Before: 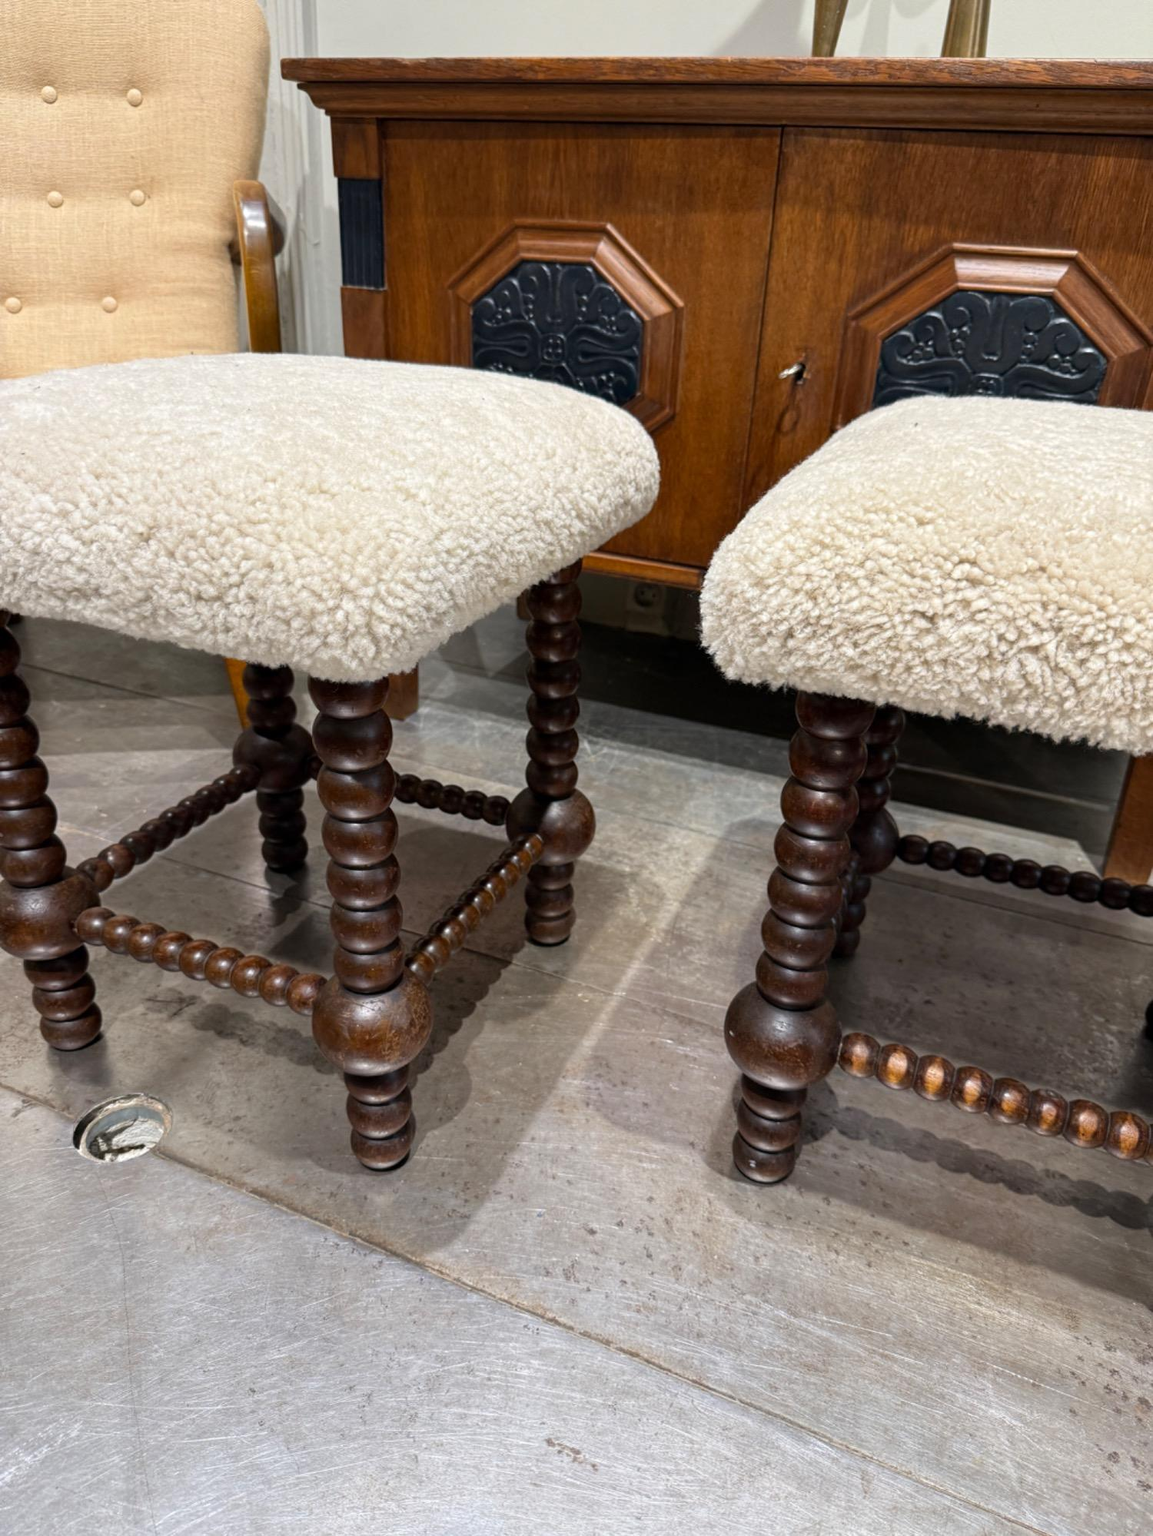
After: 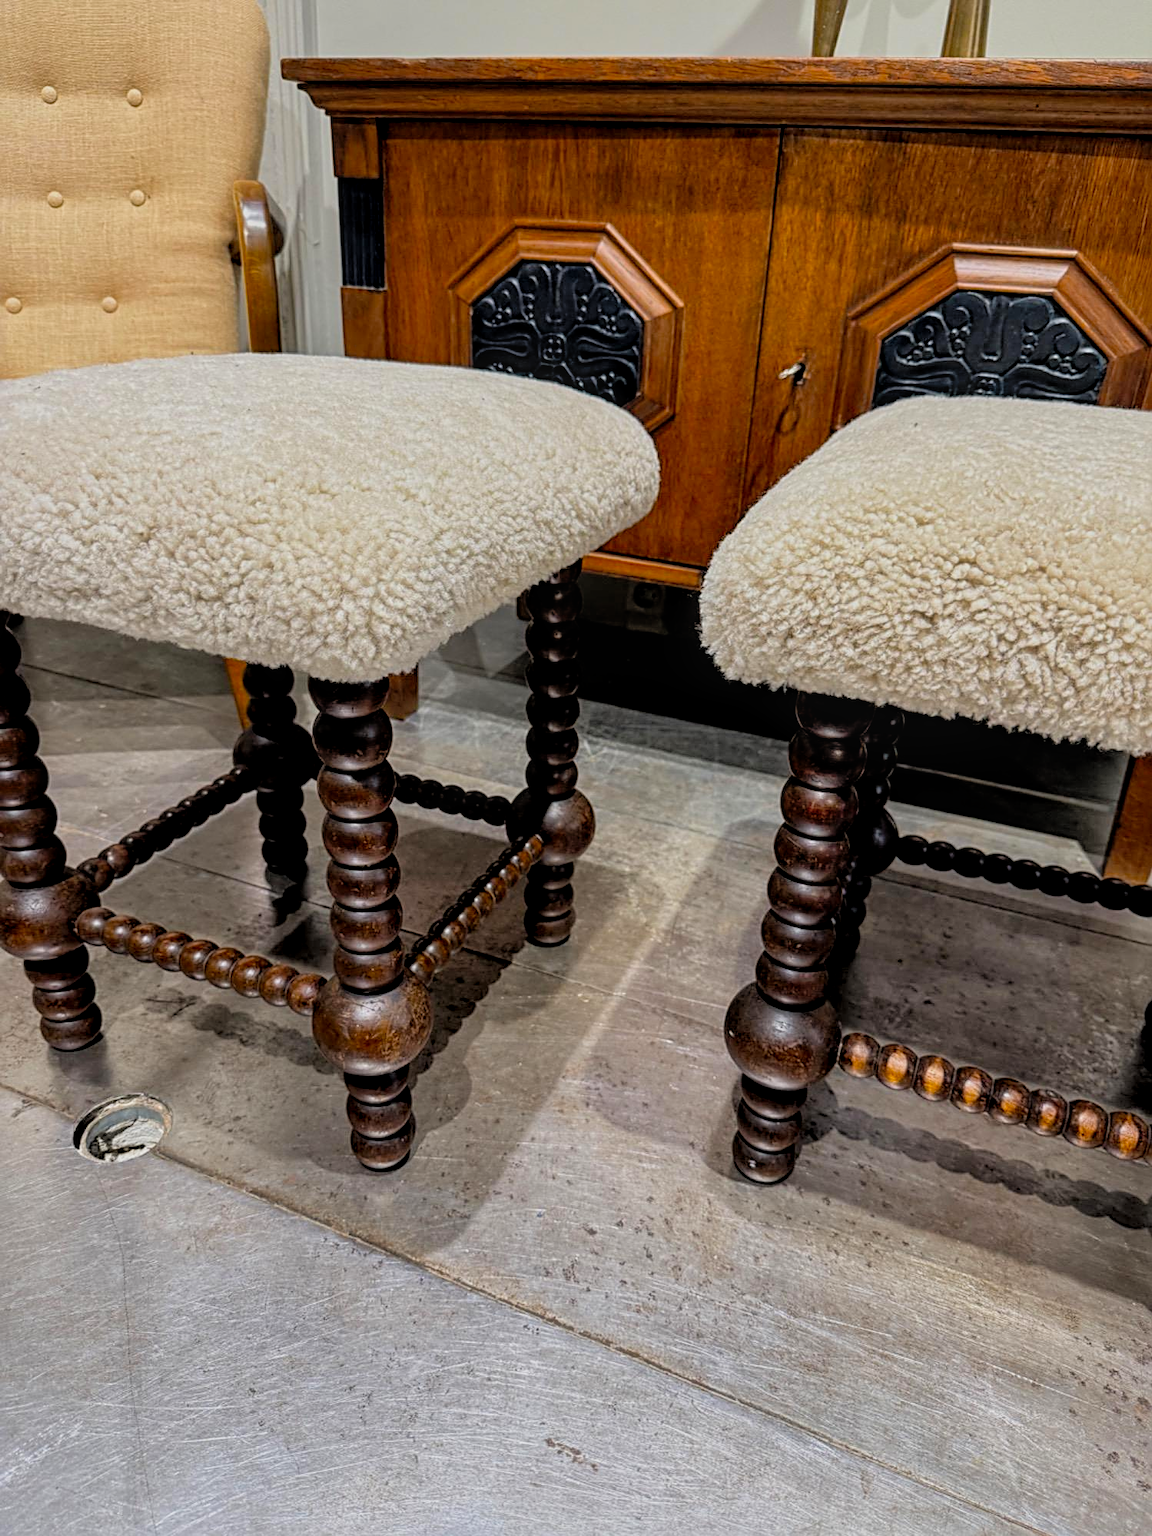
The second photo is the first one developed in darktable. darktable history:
filmic rgb: black relative exposure -7.75 EV, white relative exposure 4.4 EV, threshold 3 EV, target black luminance 0%, hardness 3.76, latitude 50.51%, contrast 1.074, highlights saturation mix 10%, shadows ↔ highlights balance -0.22%, color science v4 (2020), enable highlight reconstruction true
shadows and highlights: on, module defaults
sharpen: radius 2.767
local contrast: on, module defaults
